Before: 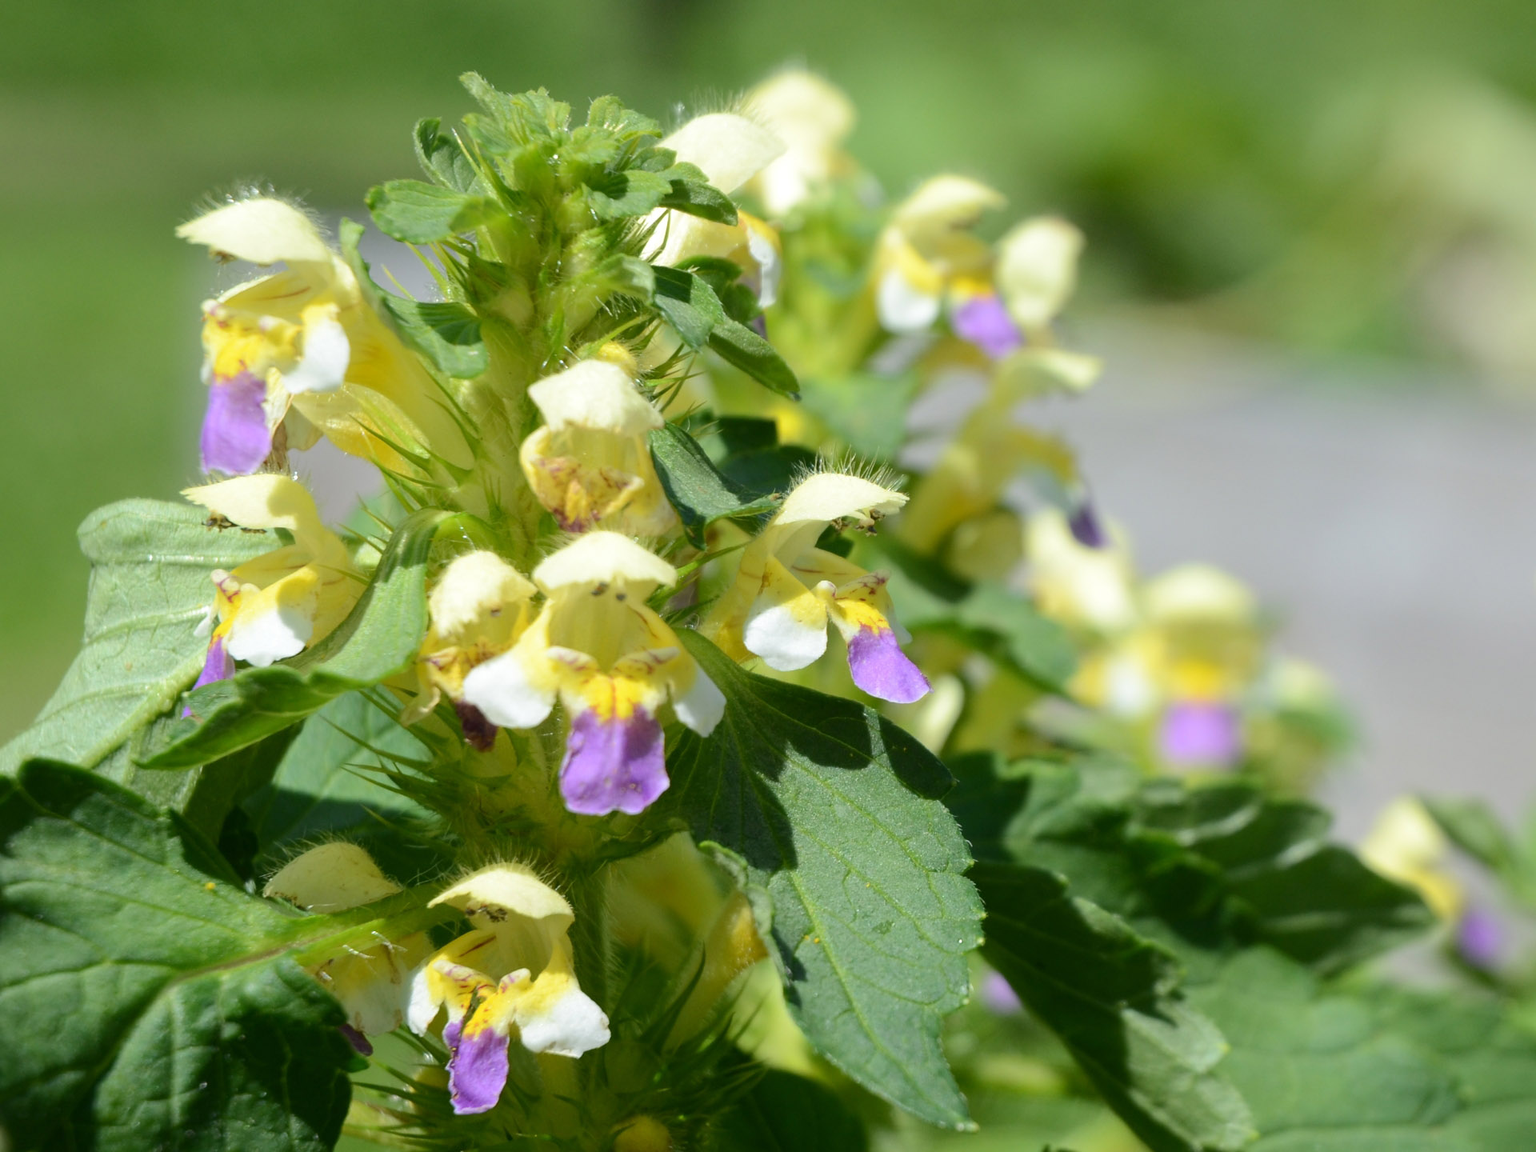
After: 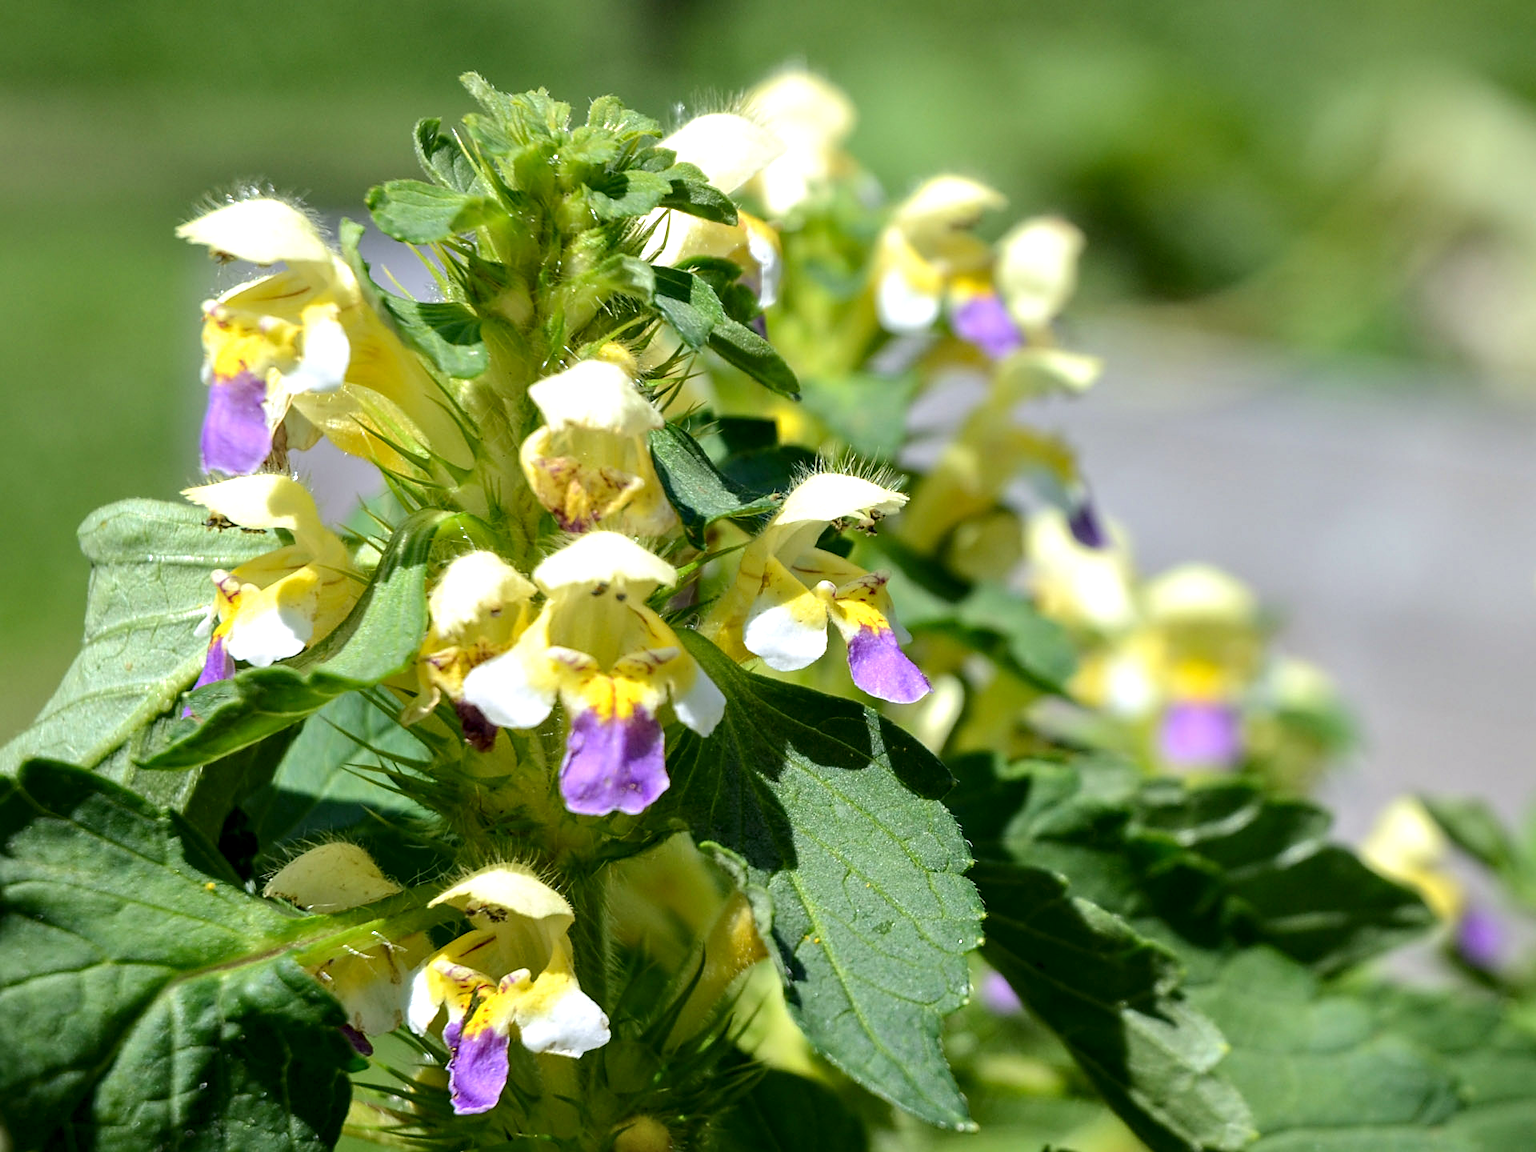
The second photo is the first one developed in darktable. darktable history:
local contrast: on, module defaults
sharpen: on, module defaults
contrast equalizer: octaves 7, y [[0.528, 0.548, 0.563, 0.562, 0.546, 0.526], [0.55 ×6], [0 ×6], [0 ×6], [0 ×6]]
exposure: compensate highlight preservation false
